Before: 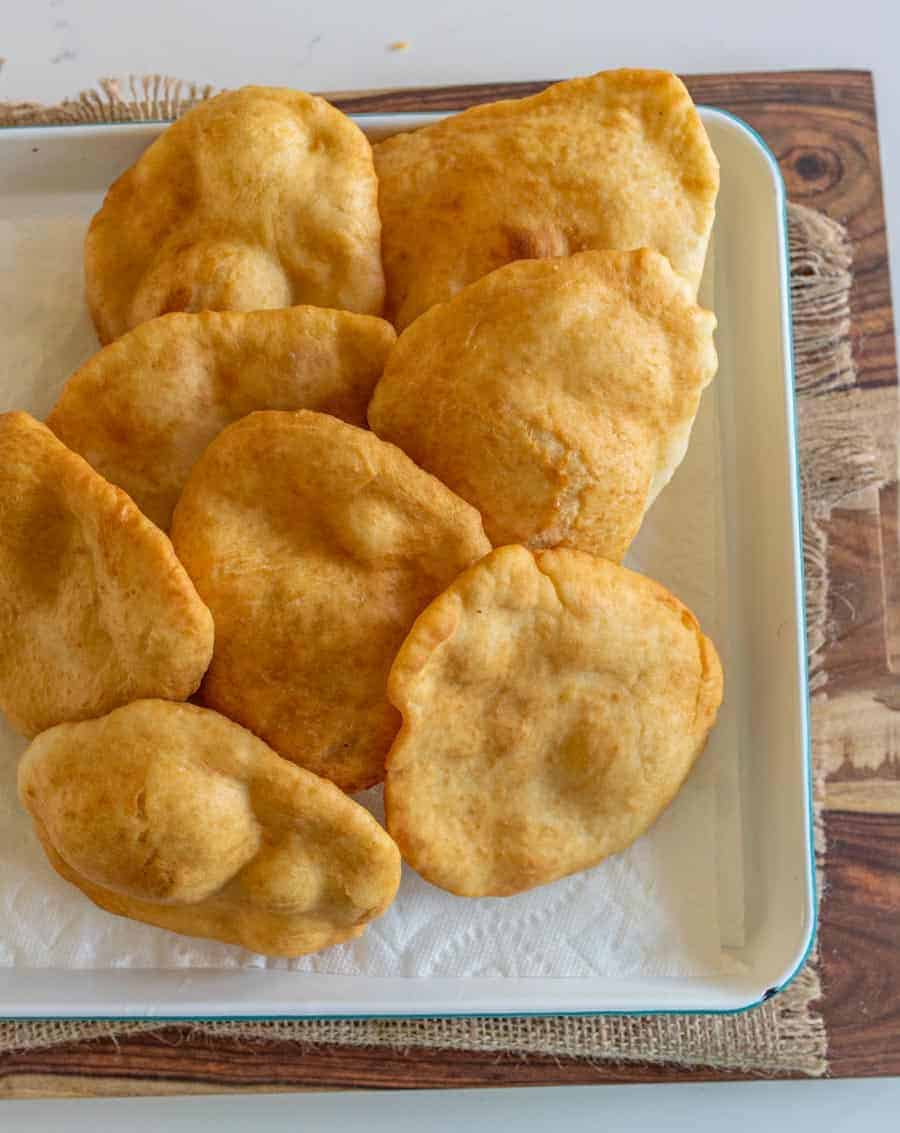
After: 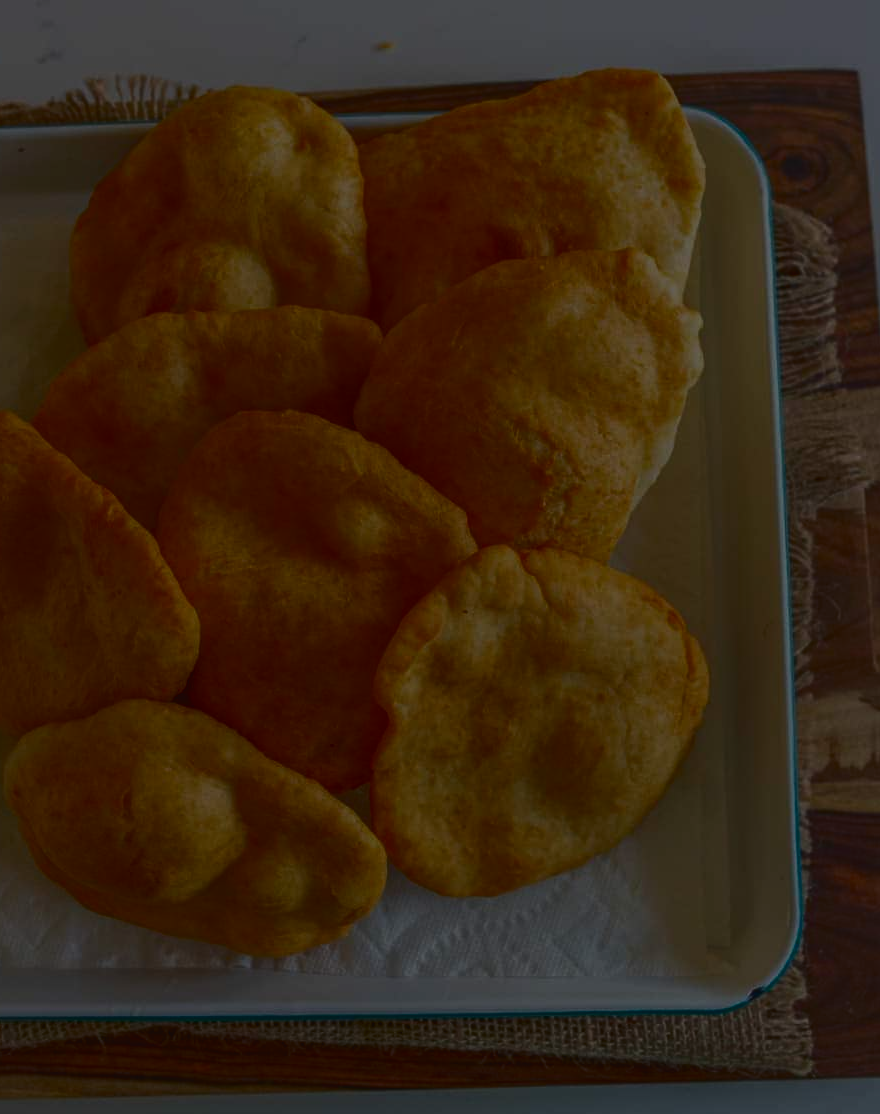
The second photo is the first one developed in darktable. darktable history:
exposure: exposure -1.959 EV, compensate highlight preservation false
contrast brightness saturation: brightness -0.214, saturation 0.082
crop and rotate: left 1.586%, right 0.55%, bottom 1.669%
tone curve: curves: ch0 [(0, 0.032) (0.181, 0.152) (0.751, 0.762) (1, 1)], color space Lab, independent channels, preserve colors none
